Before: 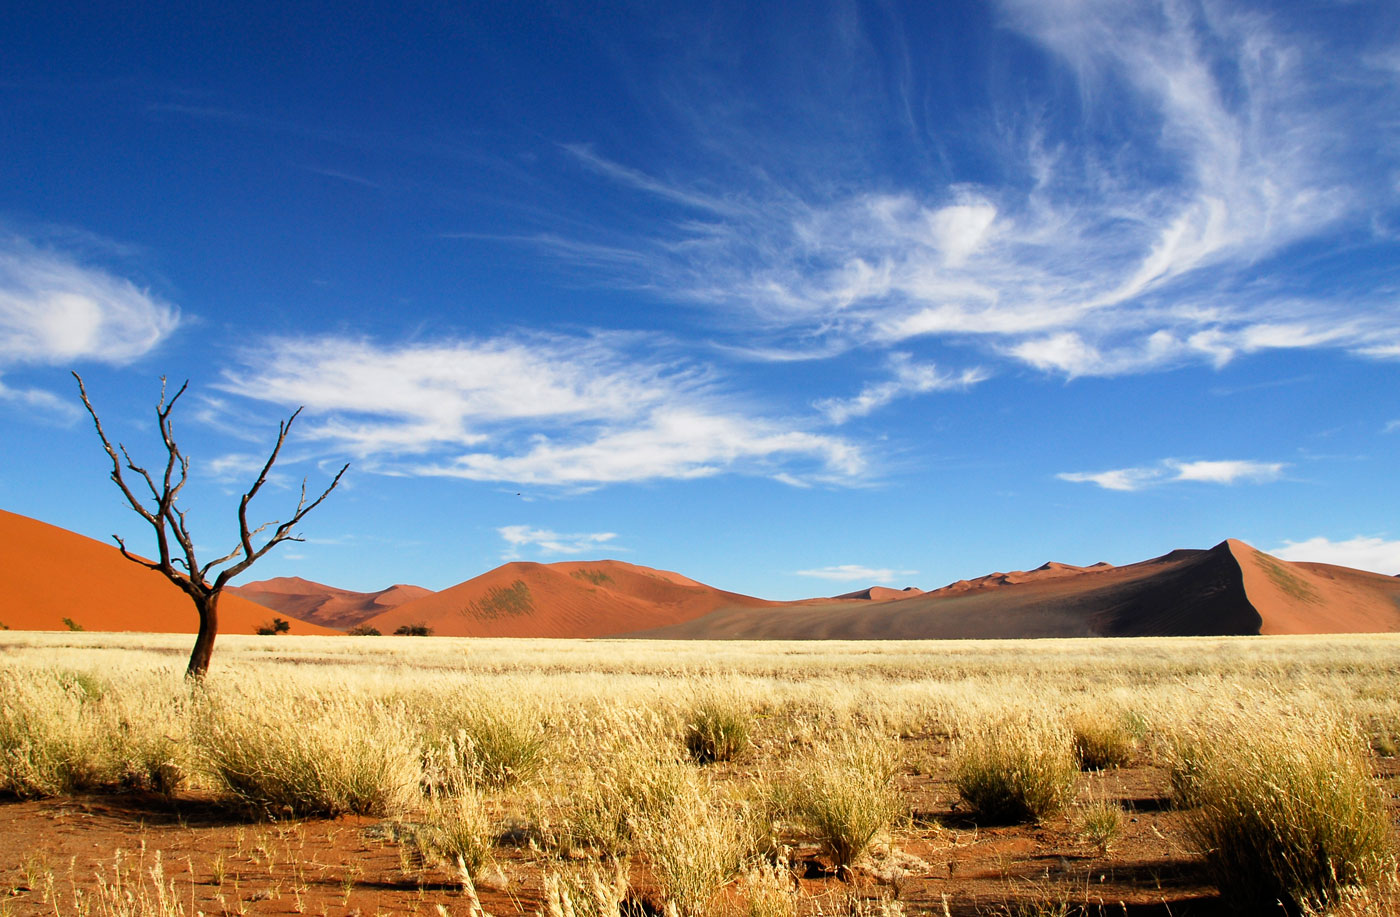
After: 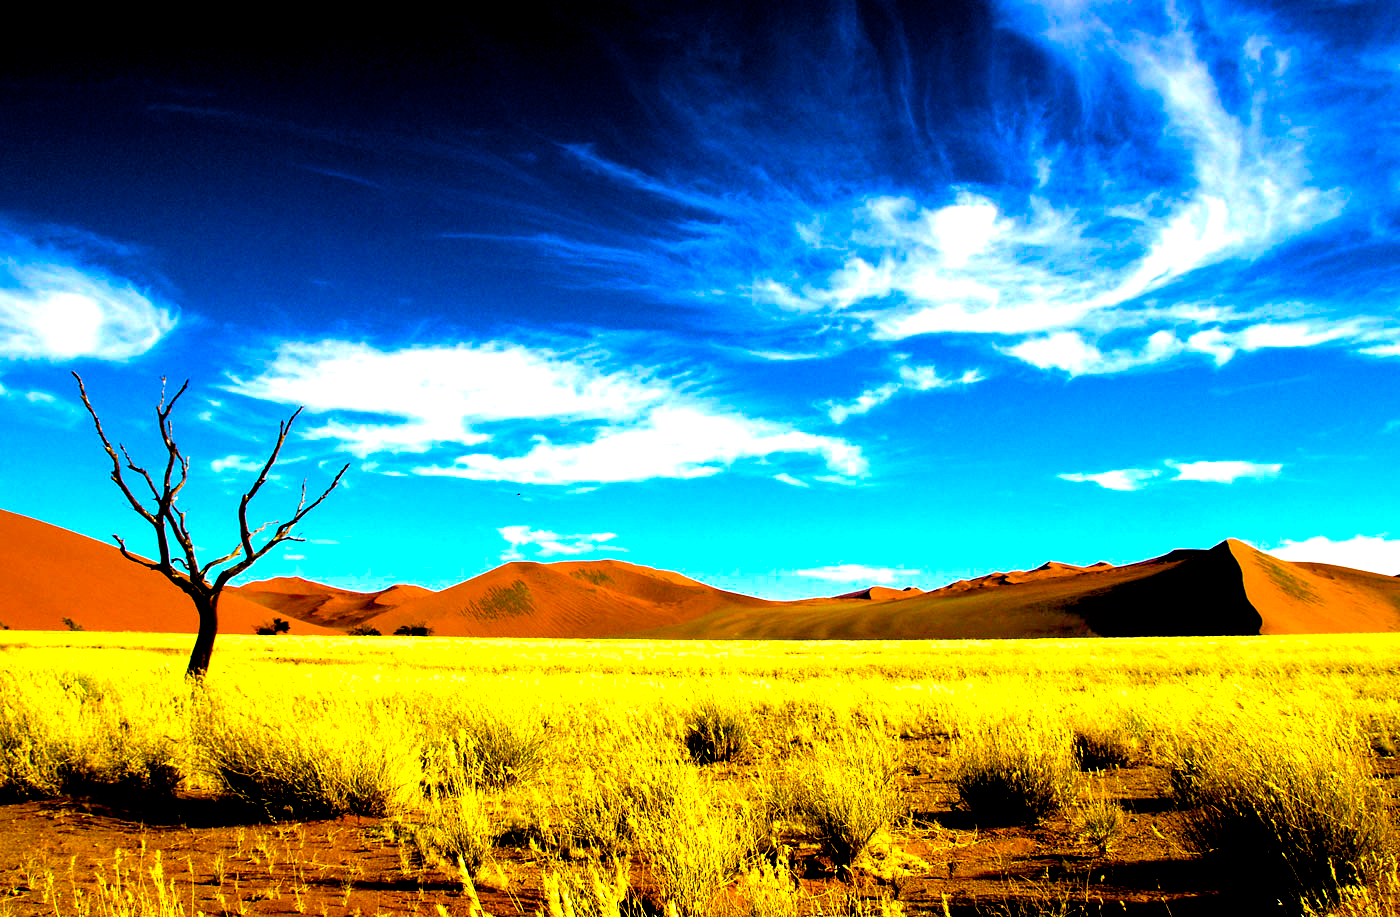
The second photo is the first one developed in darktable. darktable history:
color balance rgb: perceptual saturation grading › global saturation 63.814%, perceptual saturation grading › highlights 59.77%, perceptual saturation grading › mid-tones 49.969%, perceptual saturation grading › shadows 49.661%, perceptual brilliance grading › highlights 14.157%, perceptual brilliance grading › shadows -18.228%, global vibrance 20%
exposure: black level correction 0.041, exposure 0.499 EV, compensate exposure bias true, compensate highlight preservation false
